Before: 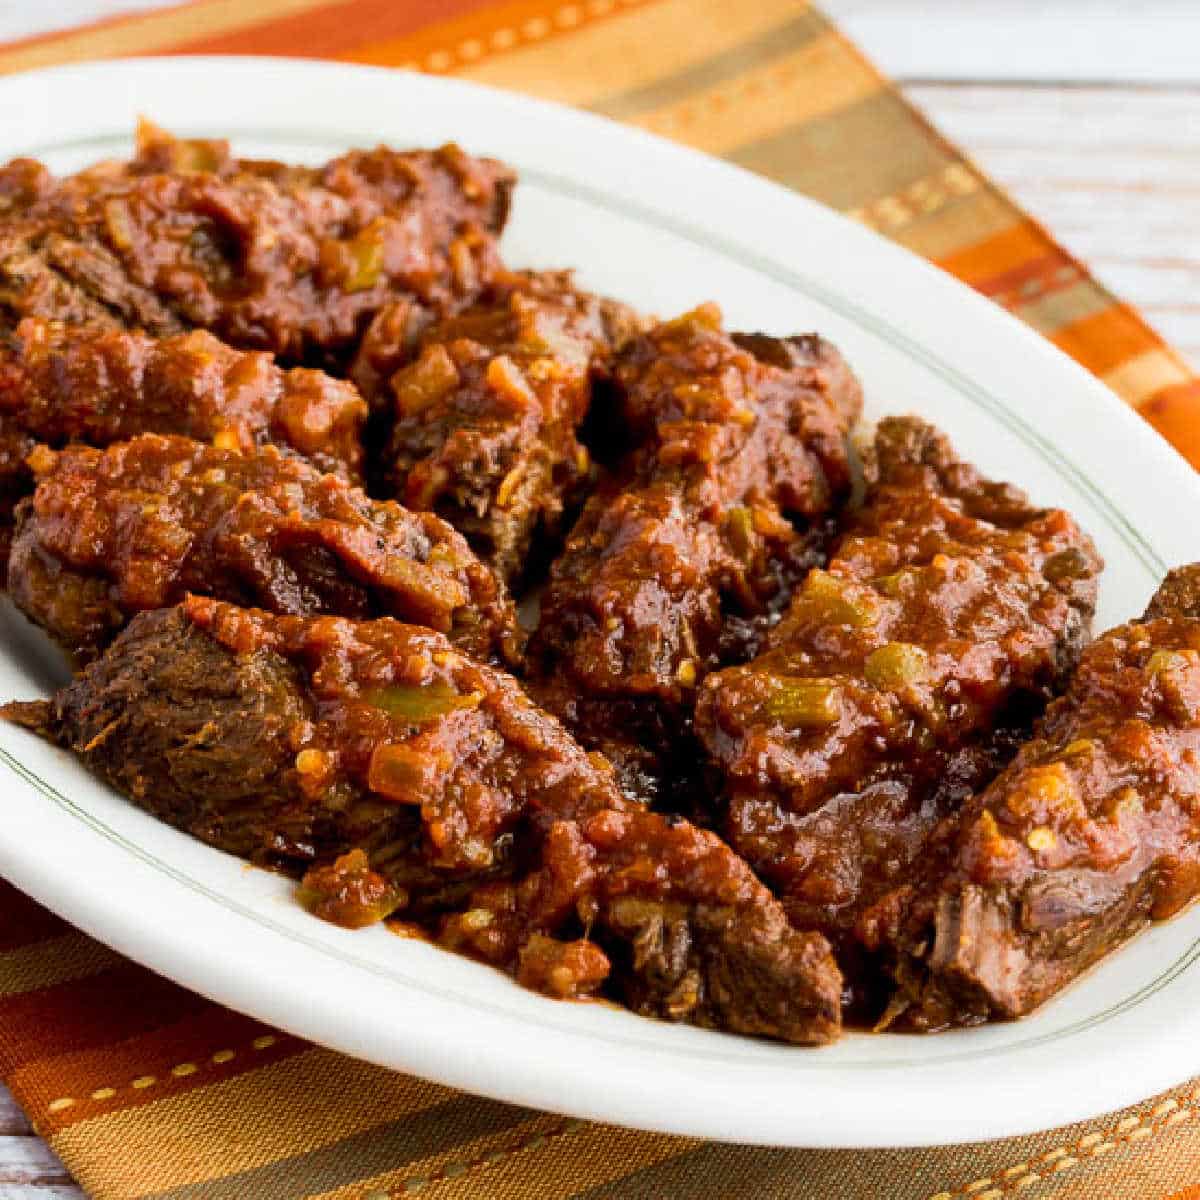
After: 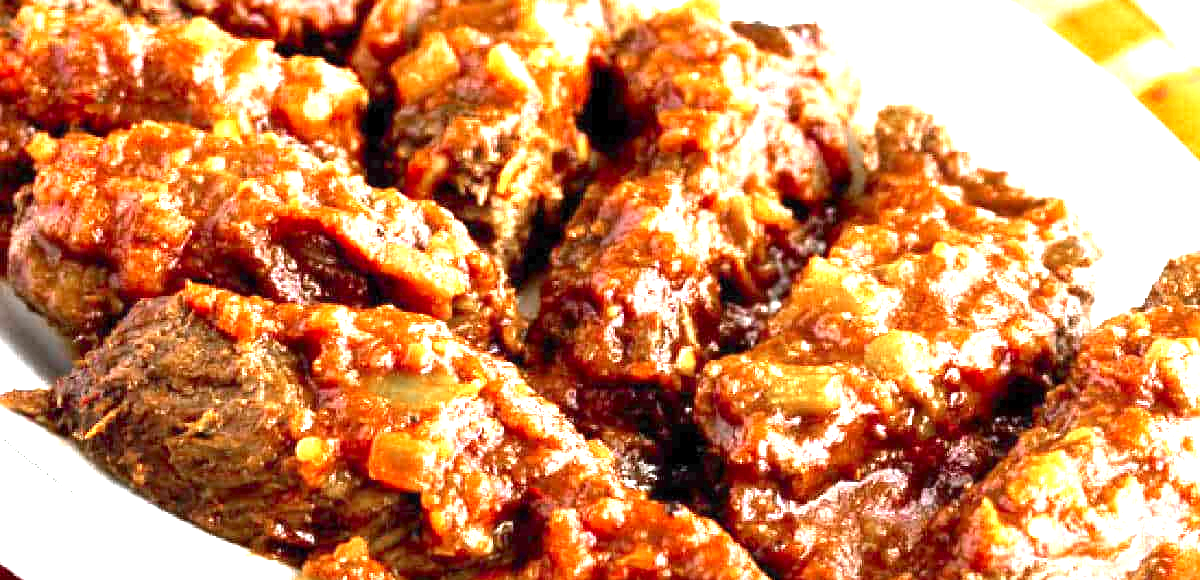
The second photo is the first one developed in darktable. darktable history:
exposure: exposure 2 EV, compensate highlight preservation false
color zones: curves: ch1 [(0, 0.638) (0.193, 0.442) (0.286, 0.15) (0.429, 0.14) (0.571, 0.142) (0.714, 0.154) (0.857, 0.175) (1, 0.638)]
white balance: red 0.976, blue 1.04
crop and rotate: top 26.056%, bottom 25.543%
